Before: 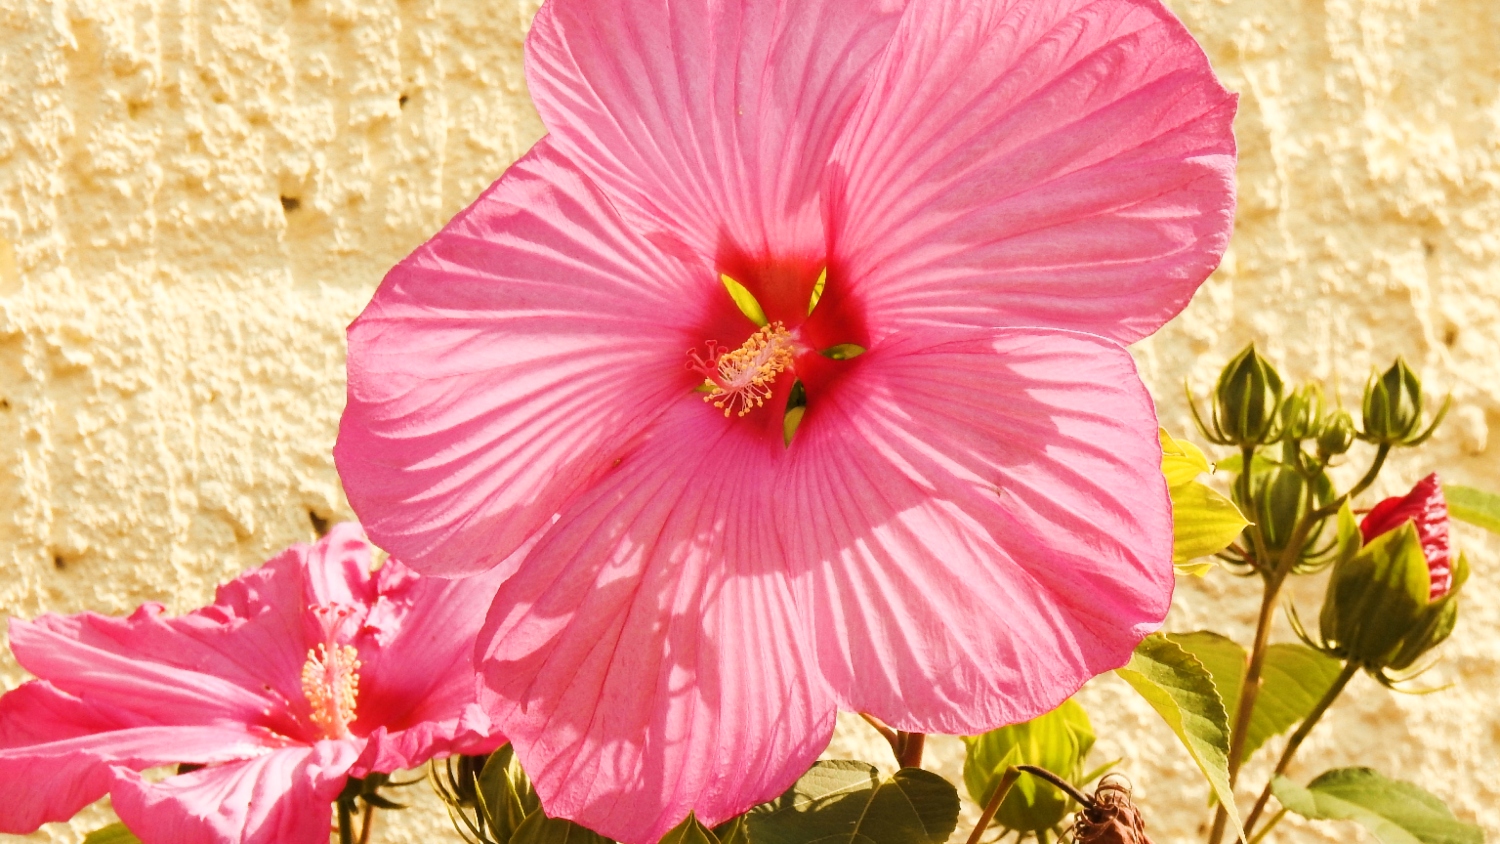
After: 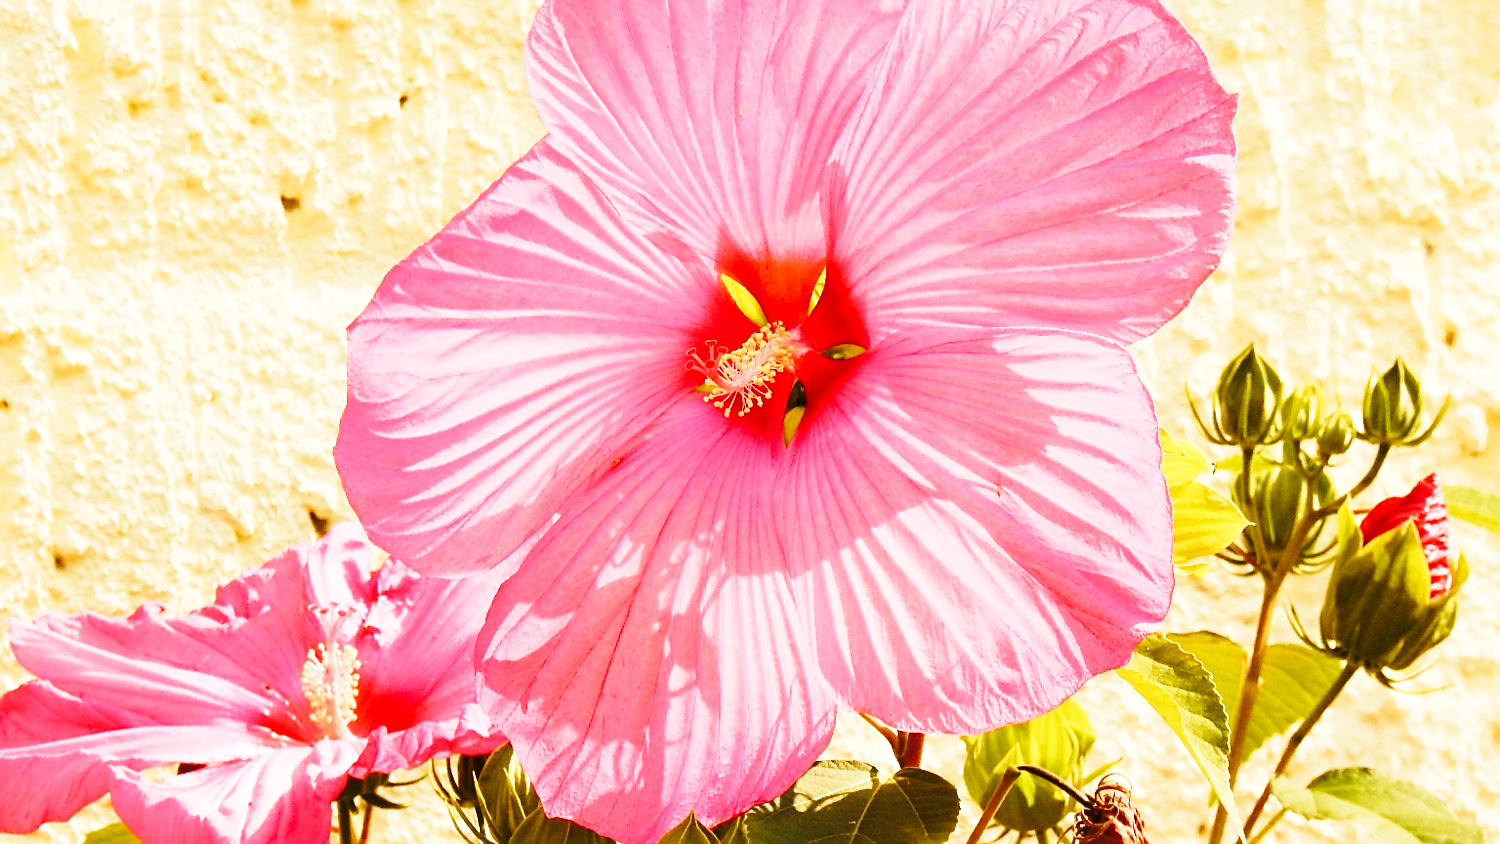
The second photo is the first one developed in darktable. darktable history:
exposure: black level correction 0.001, compensate highlight preservation false
base curve: curves: ch0 [(0, 0) (0.028, 0.03) (0.121, 0.232) (0.46, 0.748) (0.859, 0.968) (1, 1)], preserve colors none
sharpen: amount 0.478
